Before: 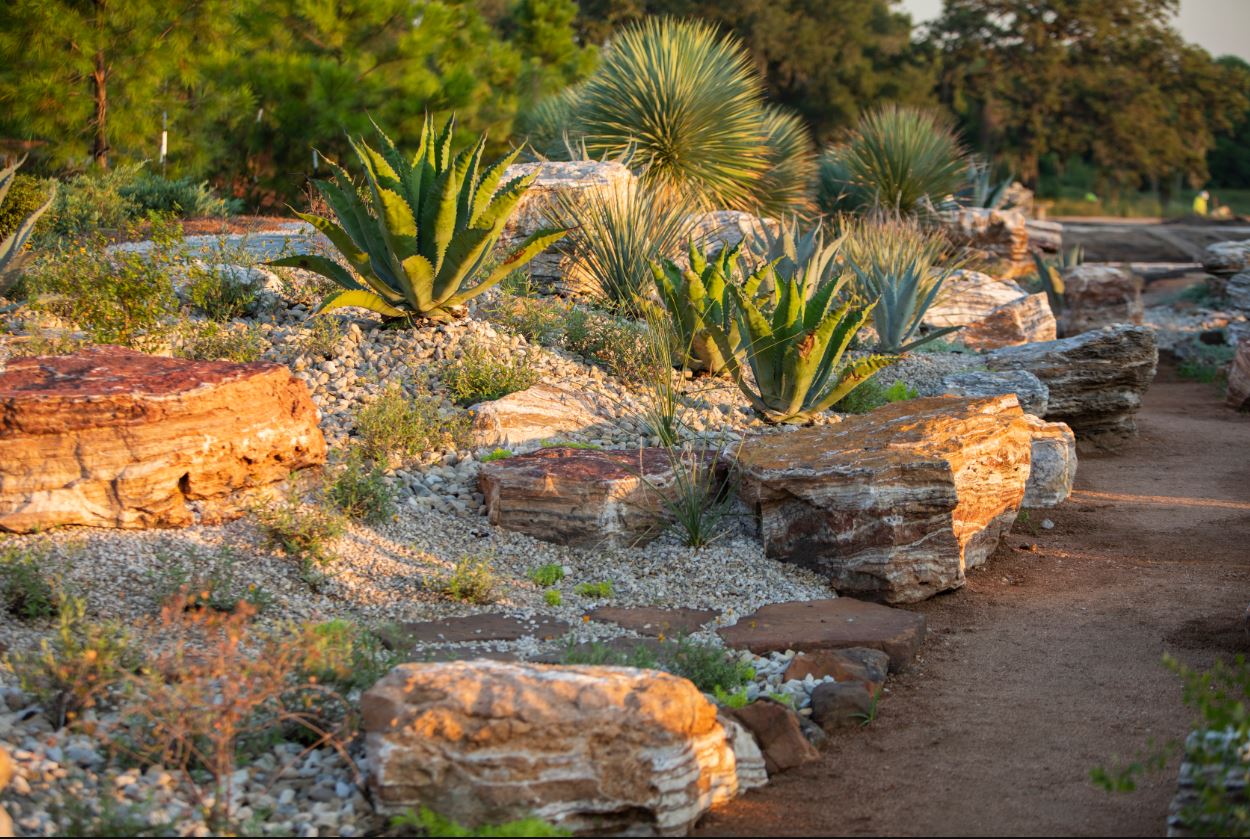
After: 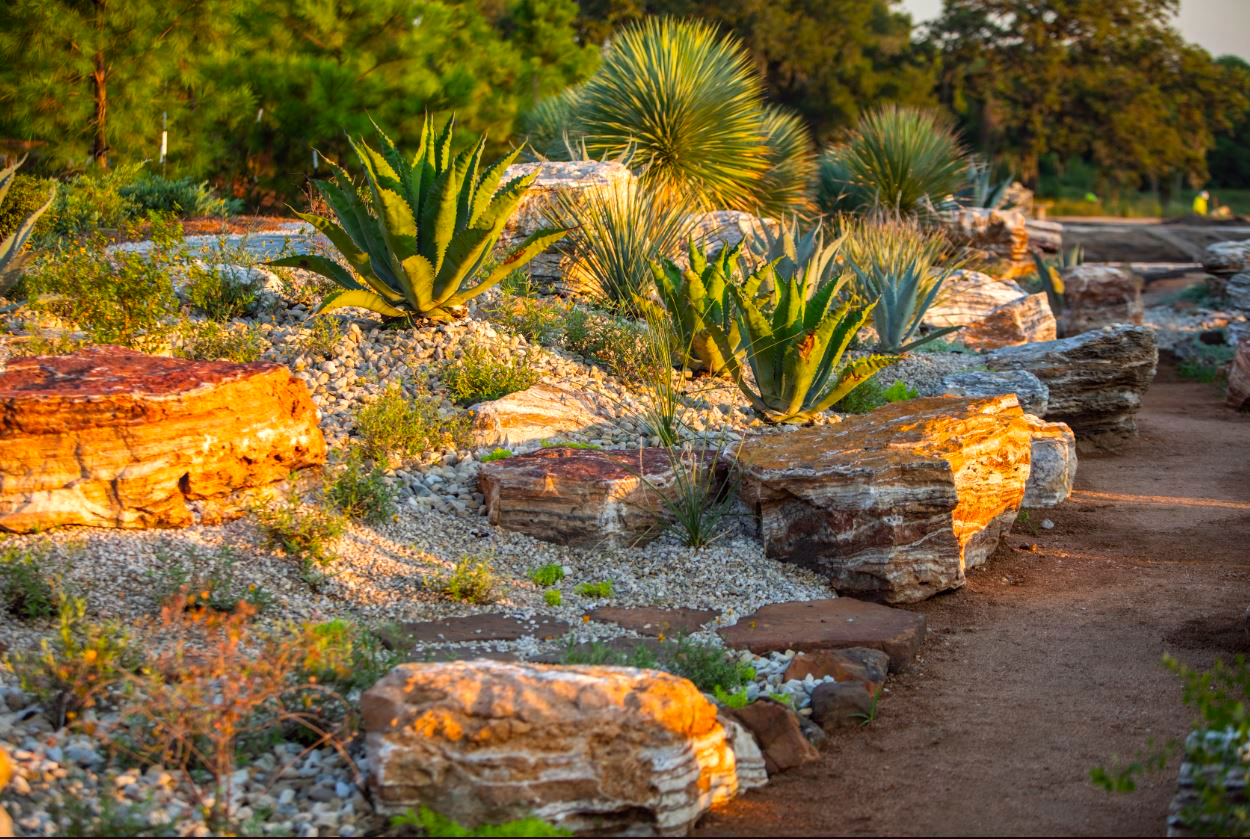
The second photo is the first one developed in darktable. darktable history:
local contrast: detail 110%
color balance: lift [1, 1.001, 0.999, 1.001], gamma [1, 1.004, 1.007, 0.993], gain [1, 0.991, 0.987, 1.013], contrast 10%, output saturation 120%
